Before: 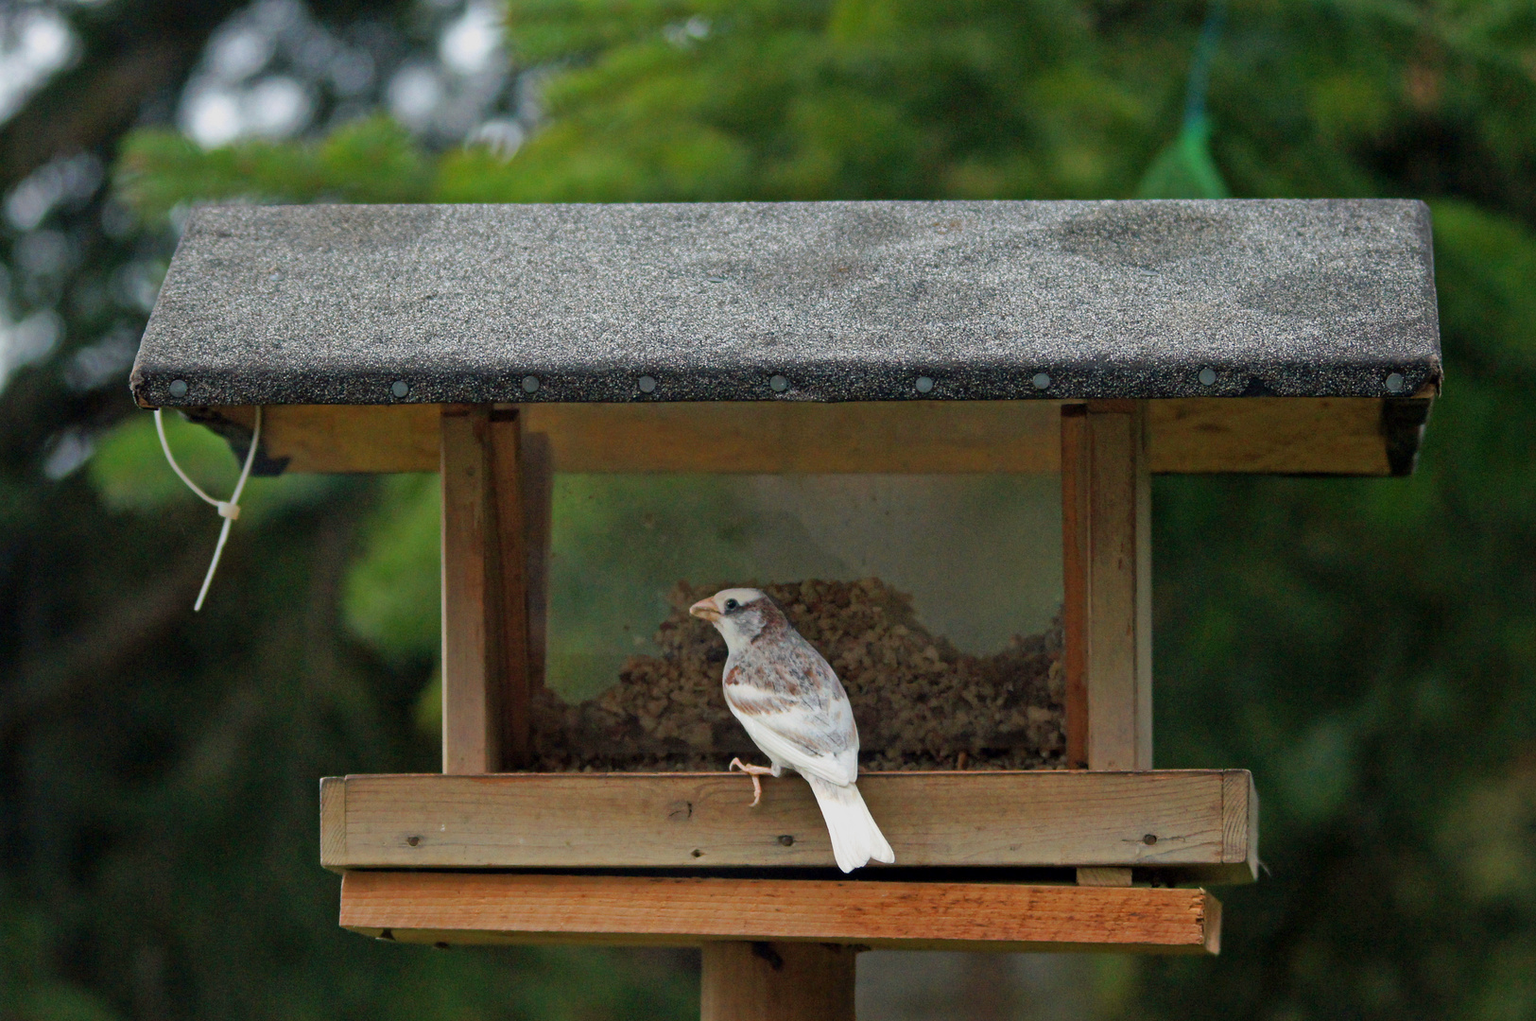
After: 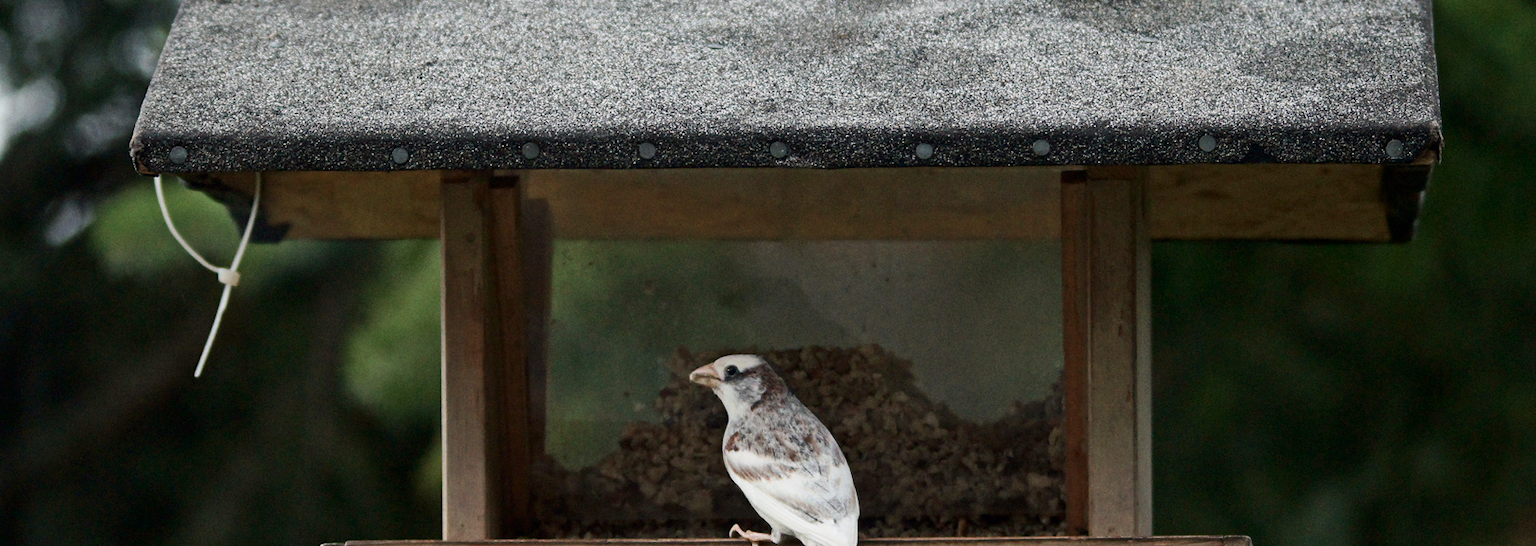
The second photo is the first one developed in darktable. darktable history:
crop and rotate: top 23.043%, bottom 23.437%
contrast brightness saturation: contrast 0.25, saturation -0.31
